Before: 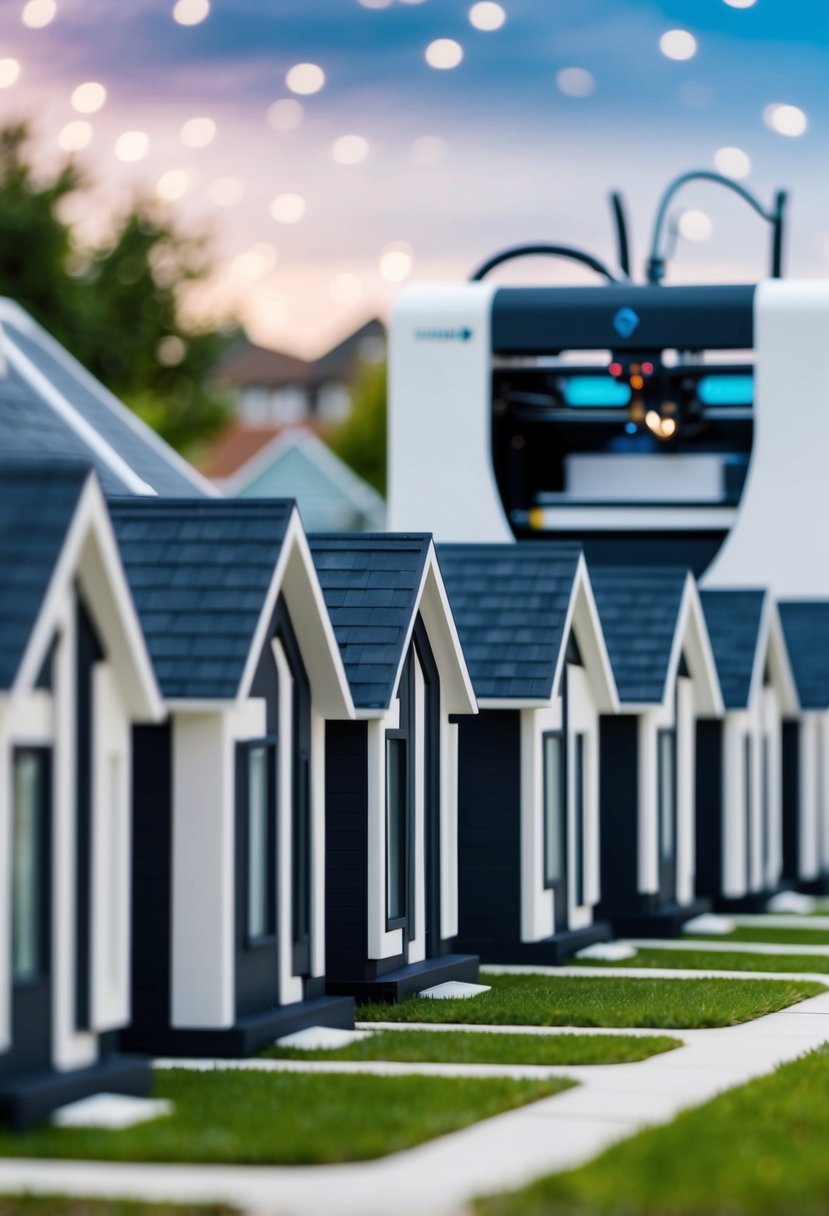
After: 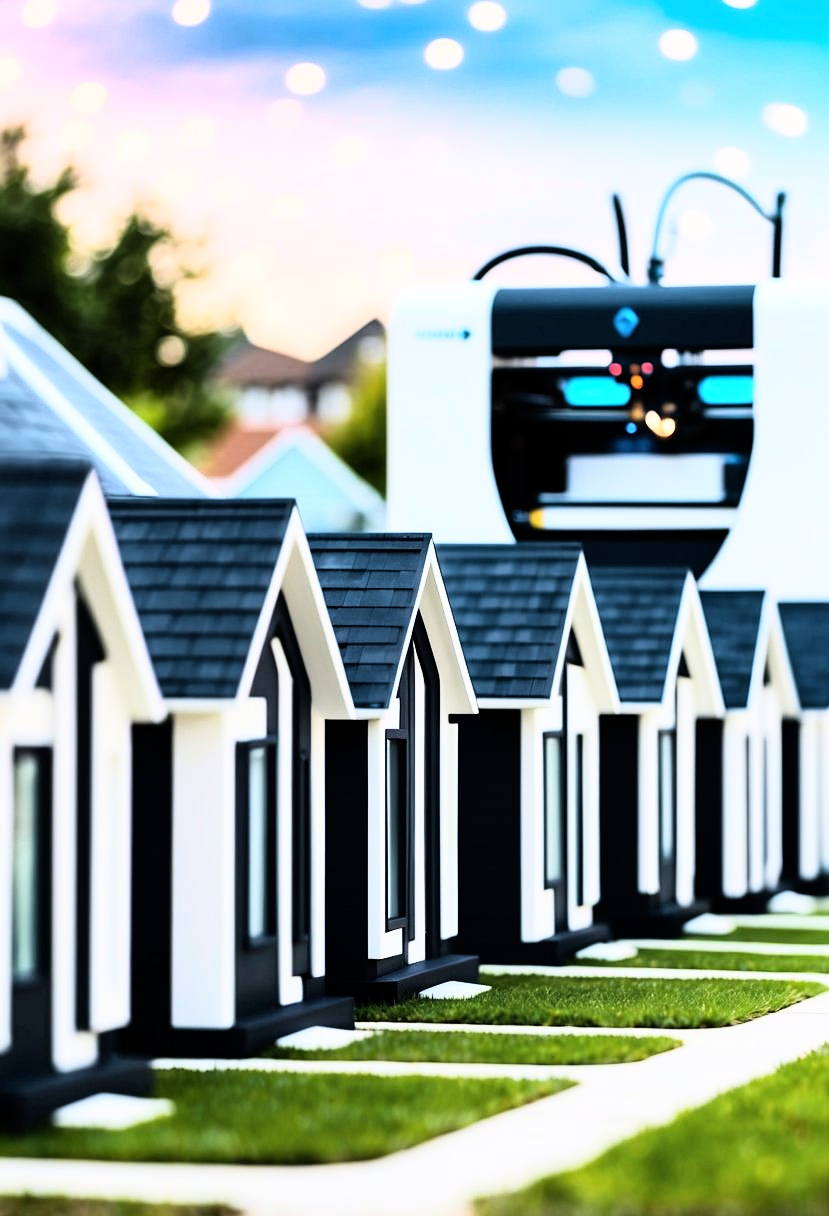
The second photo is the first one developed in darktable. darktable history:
sharpen: amount 0.2
rgb curve: curves: ch0 [(0, 0) (0.21, 0.15) (0.24, 0.21) (0.5, 0.75) (0.75, 0.96) (0.89, 0.99) (1, 1)]; ch1 [(0, 0.02) (0.21, 0.13) (0.25, 0.2) (0.5, 0.67) (0.75, 0.9) (0.89, 0.97) (1, 1)]; ch2 [(0, 0.02) (0.21, 0.13) (0.25, 0.2) (0.5, 0.67) (0.75, 0.9) (0.89, 0.97) (1, 1)], compensate middle gray true
